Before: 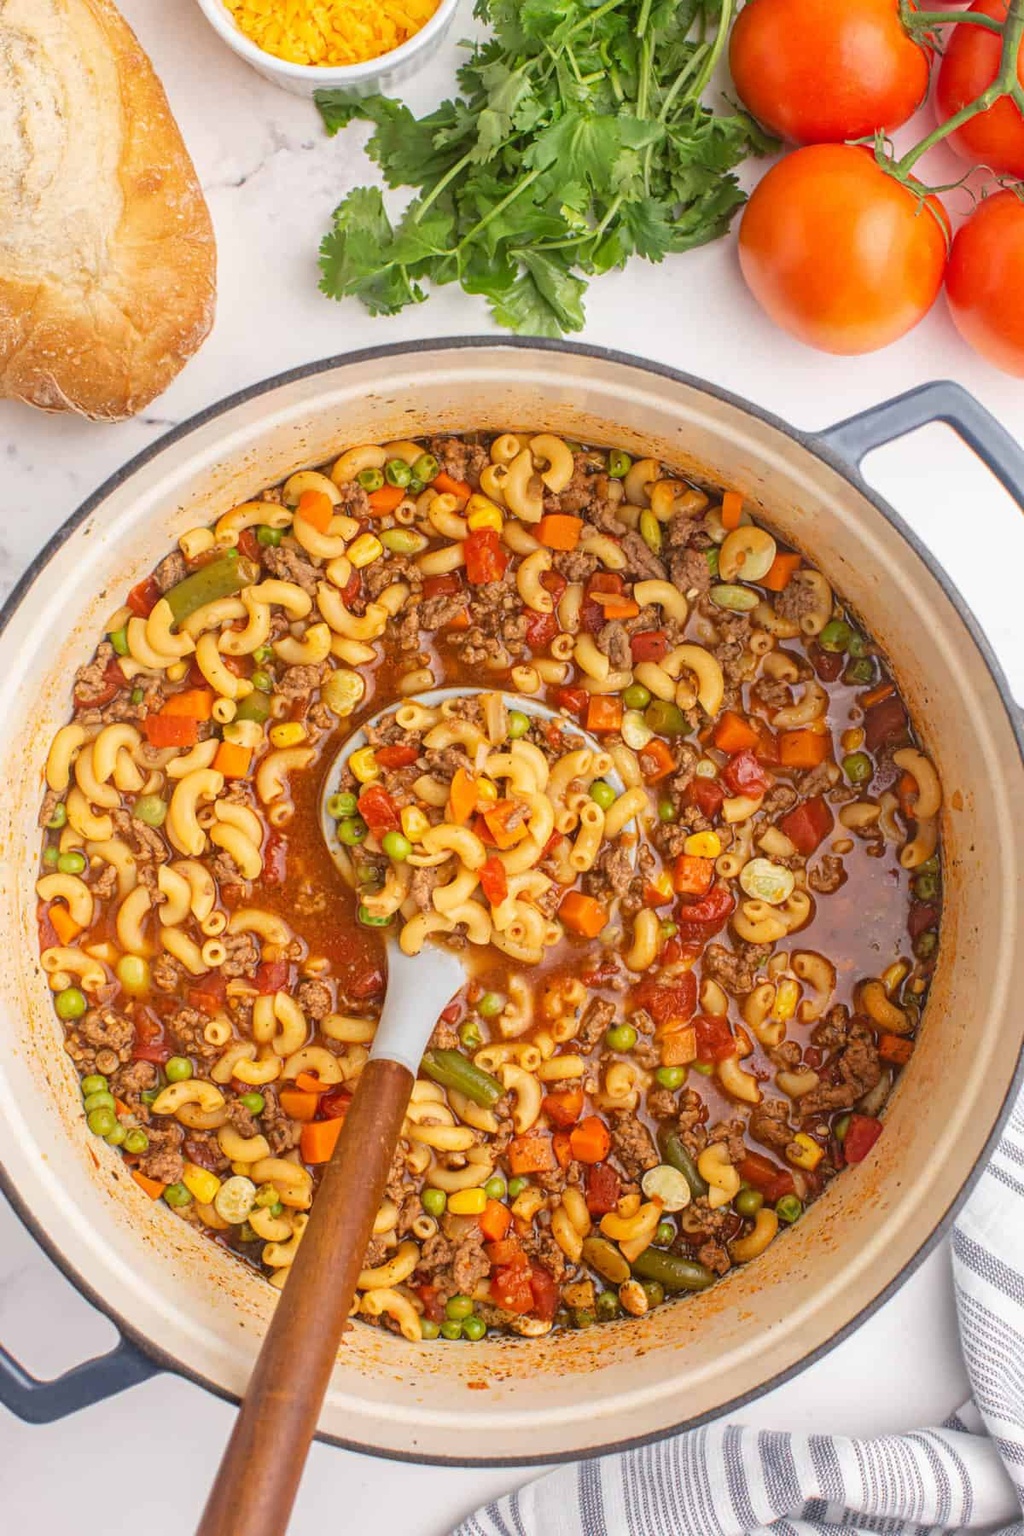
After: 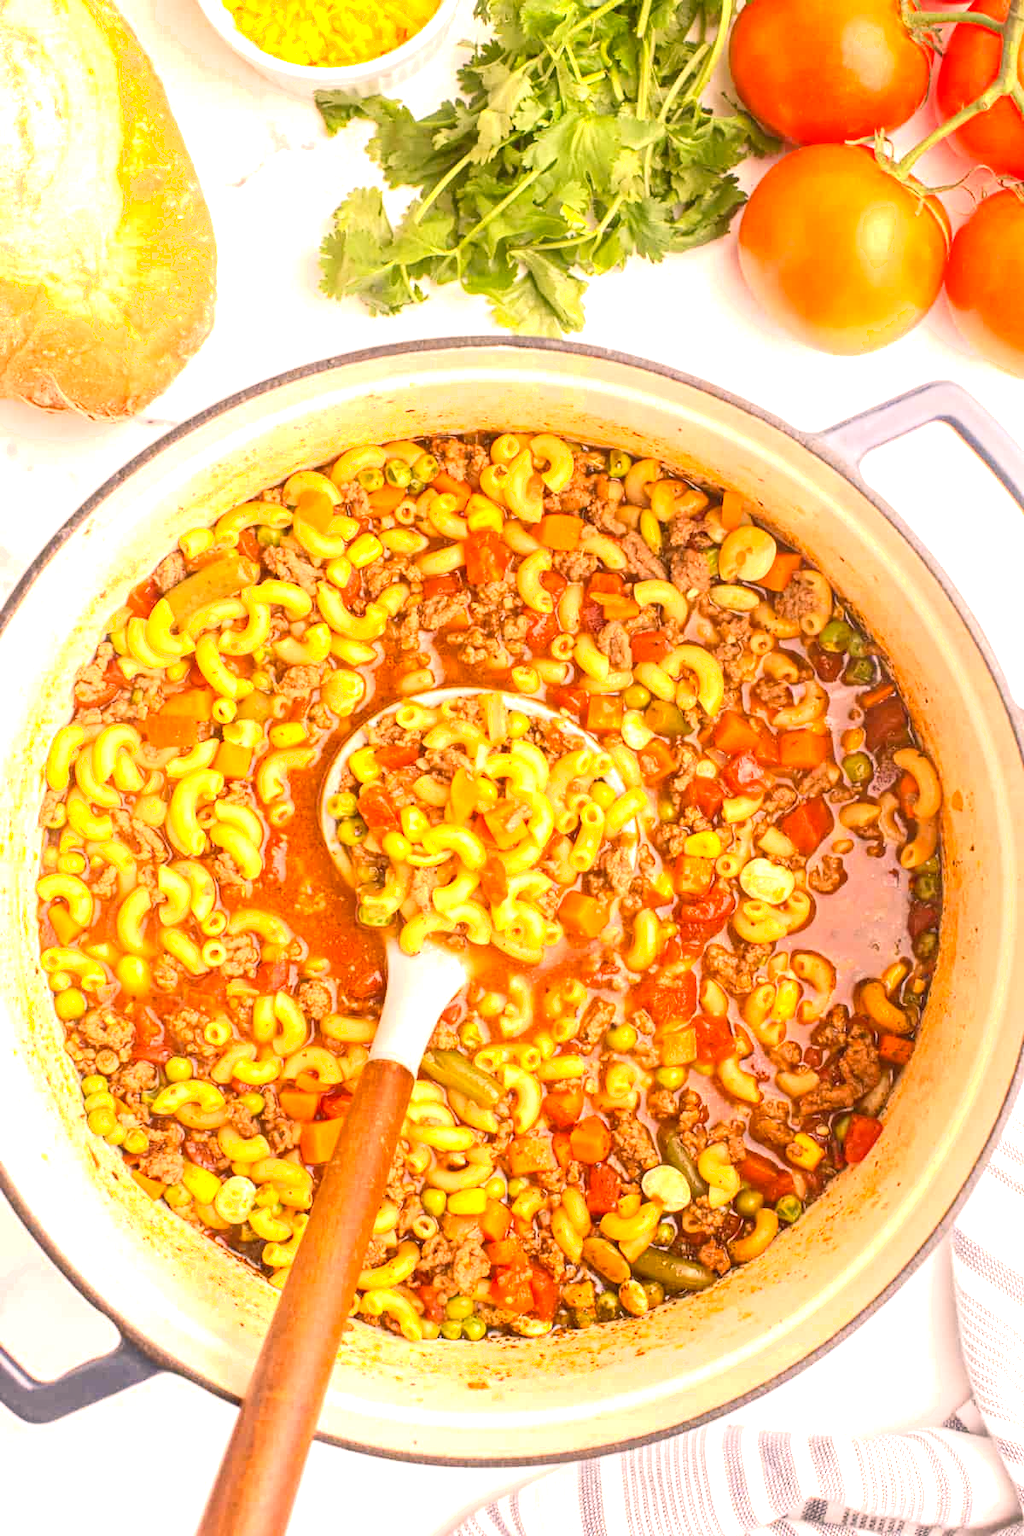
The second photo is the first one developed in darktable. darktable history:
color balance rgb: shadows lift › luminance -5%, shadows lift › chroma 1.1%, shadows lift › hue 219°, power › luminance 10%, power › chroma 2.83%, power › hue 60°, highlights gain › chroma 4.52%, highlights gain › hue 33.33°, saturation formula JzAzBz (2021)
shadows and highlights: shadows 0, highlights 40
exposure: black level correction 0.001, exposure 1 EV, compensate highlight preservation false
